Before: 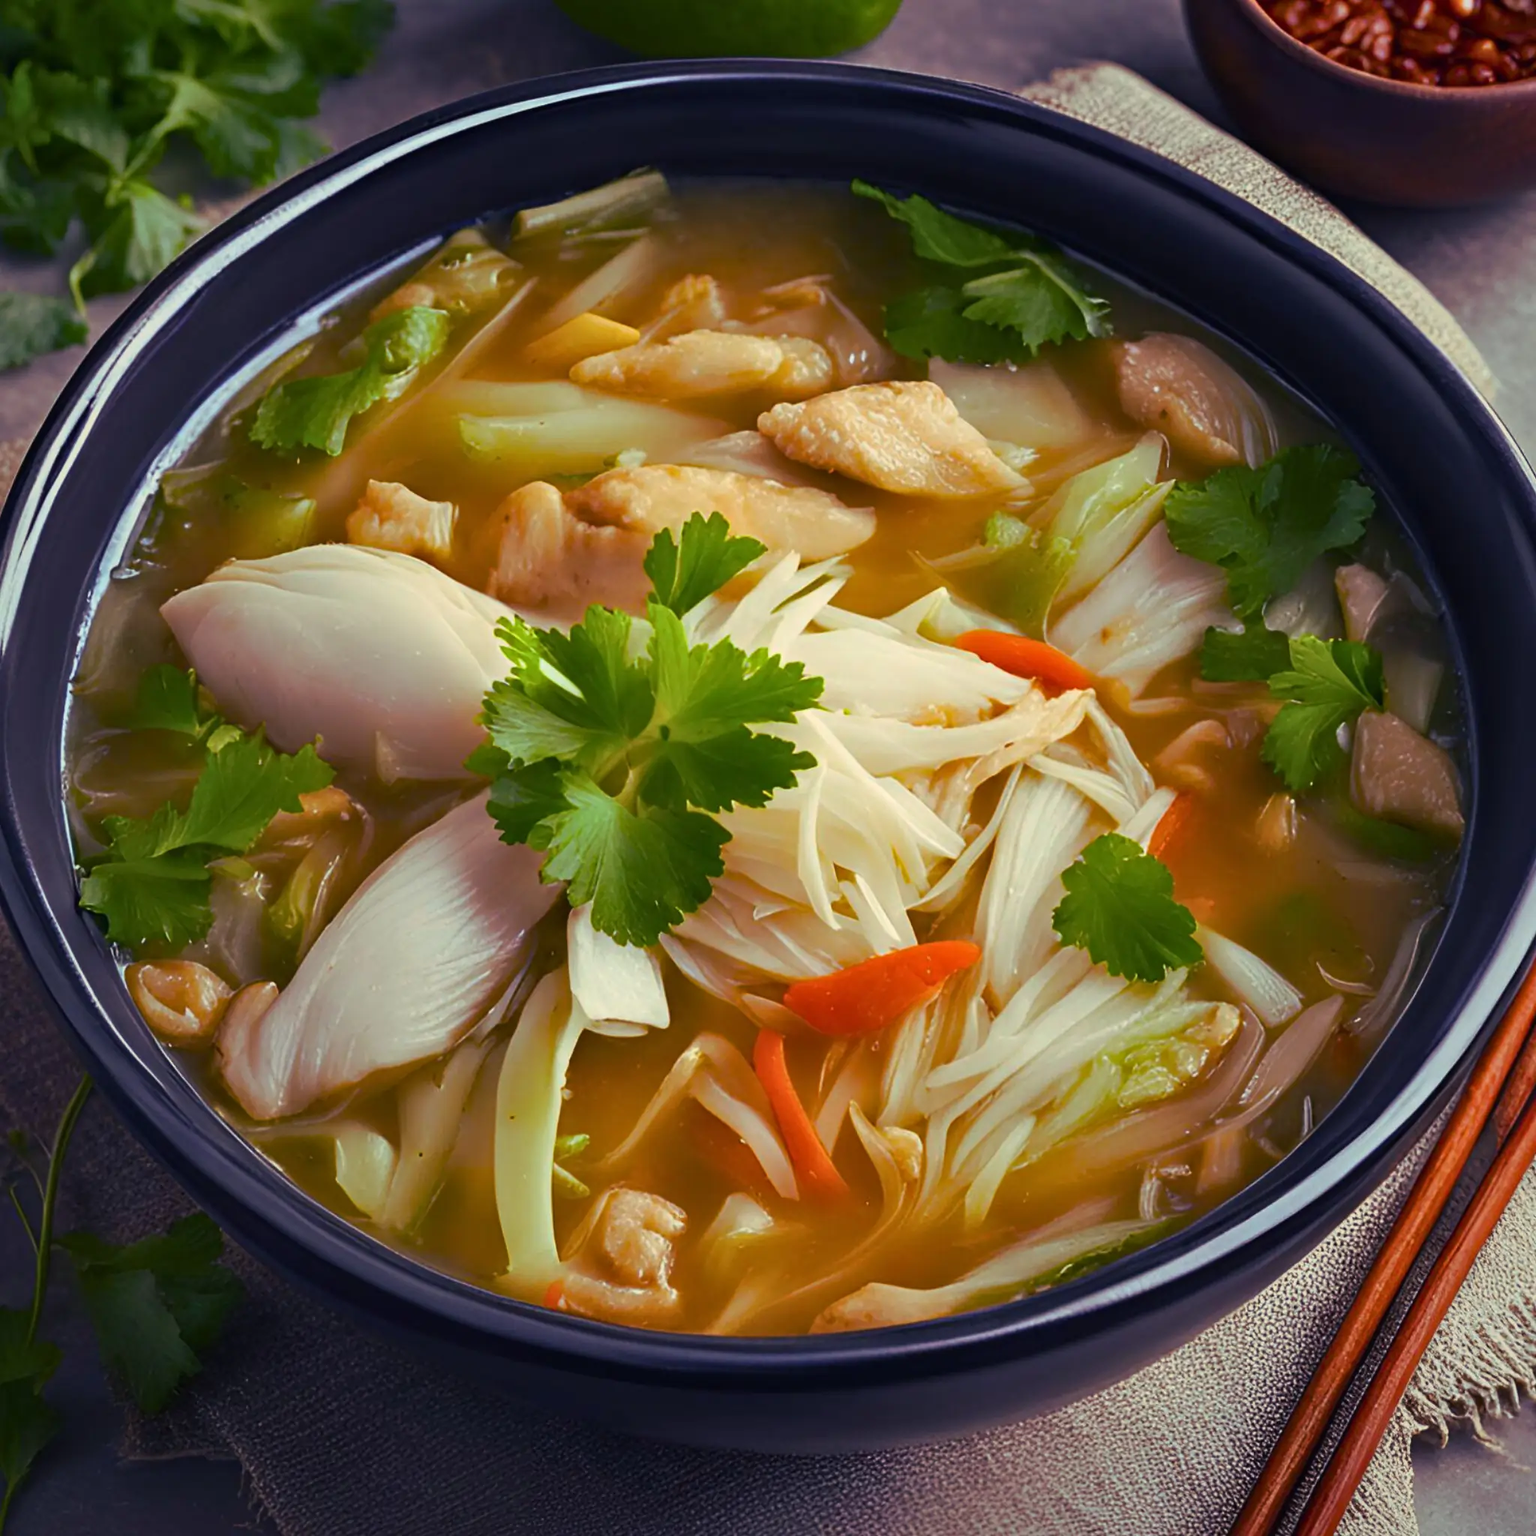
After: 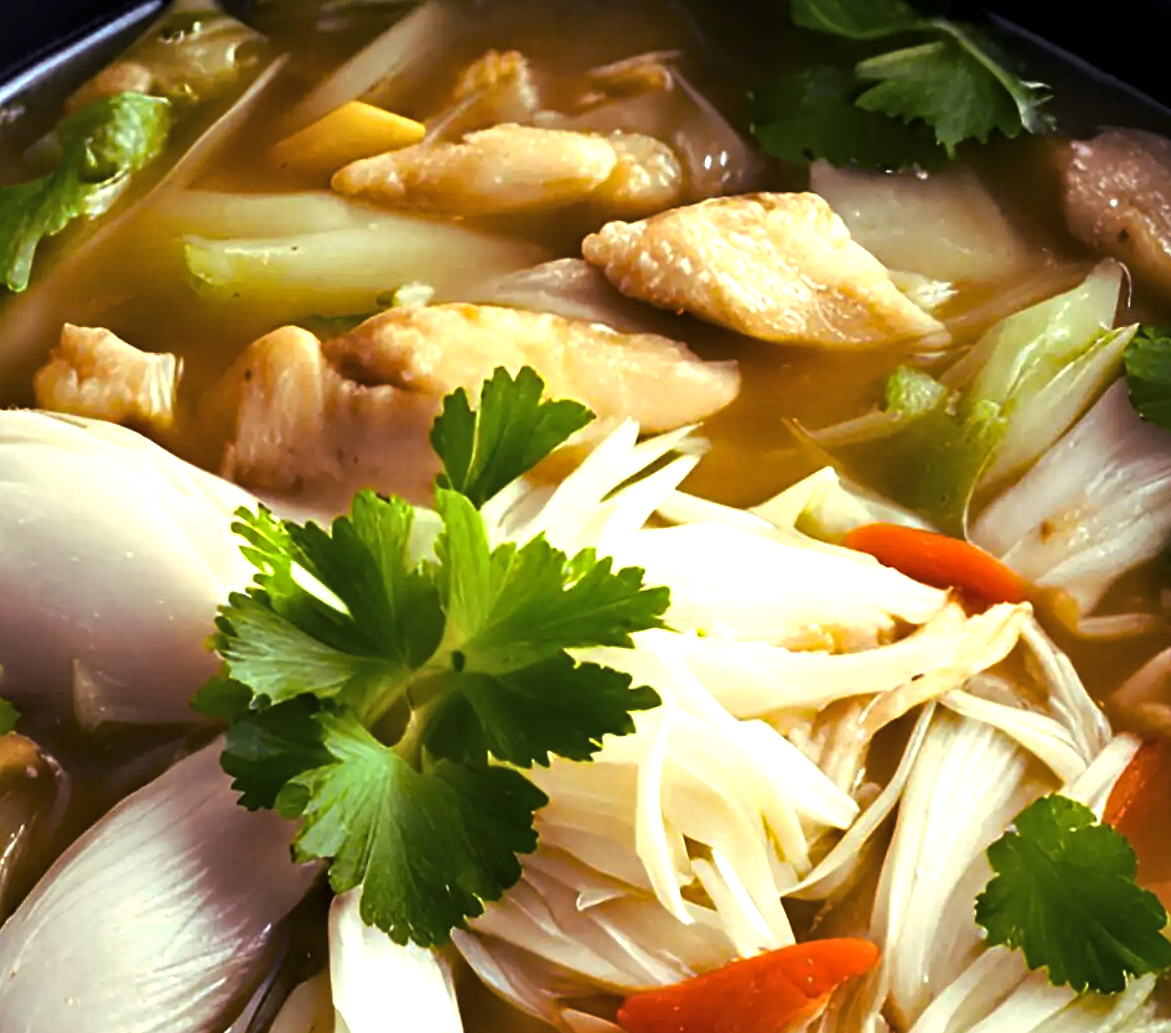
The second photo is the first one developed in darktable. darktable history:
levels: levels [0.044, 0.475, 0.791]
crop: left 20.932%, top 15.471%, right 21.848%, bottom 34.081%
